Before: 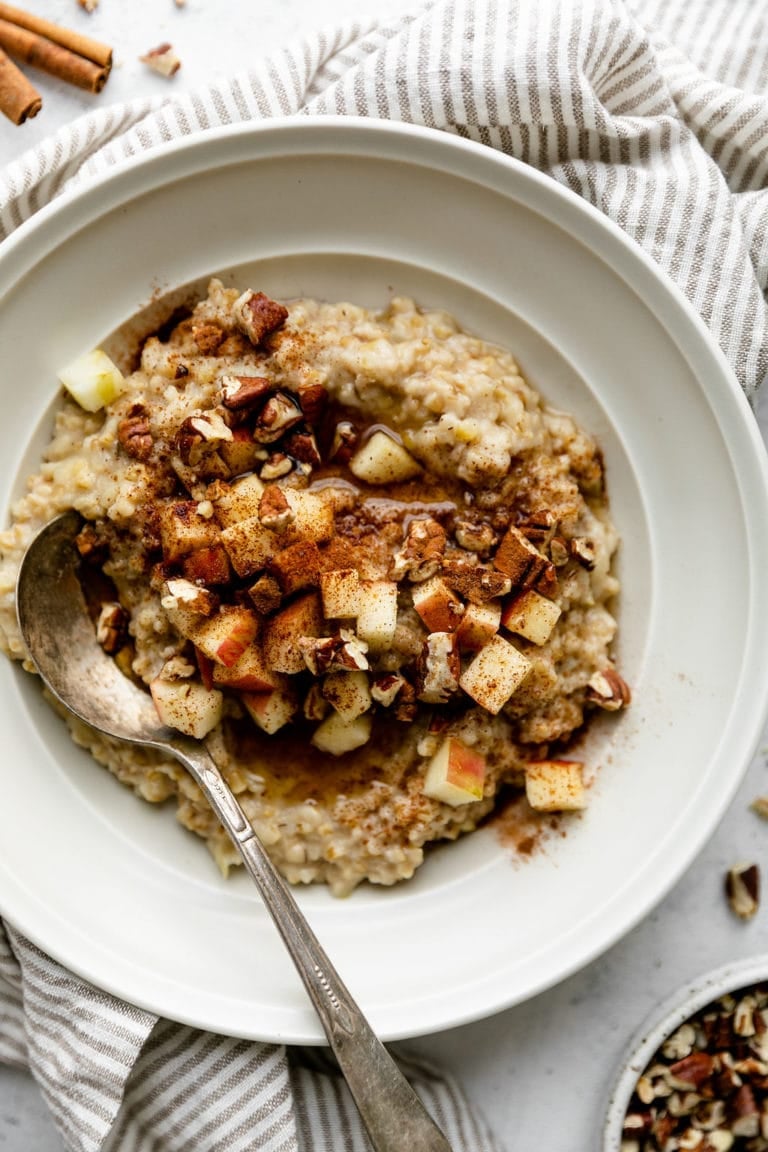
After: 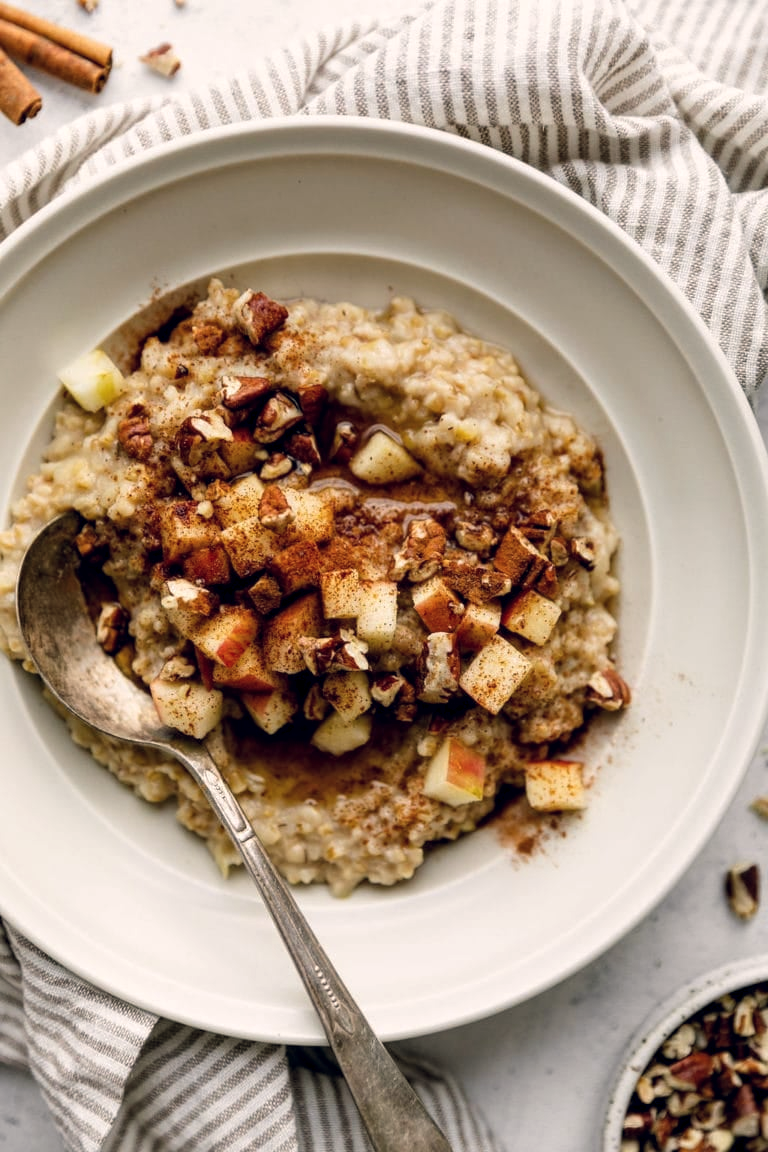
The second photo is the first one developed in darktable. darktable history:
local contrast: highlights 100%, shadows 100%, detail 120%, midtone range 0.2
color balance rgb: shadows lift › hue 87.51°, highlights gain › chroma 1.62%, highlights gain › hue 55.1°, global offset › chroma 0.06%, global offset › hue 253.66°, linear chroma grading › global chroma 0.5%
exposure: exposure -0.064 EV, compensate highlight preservation false
